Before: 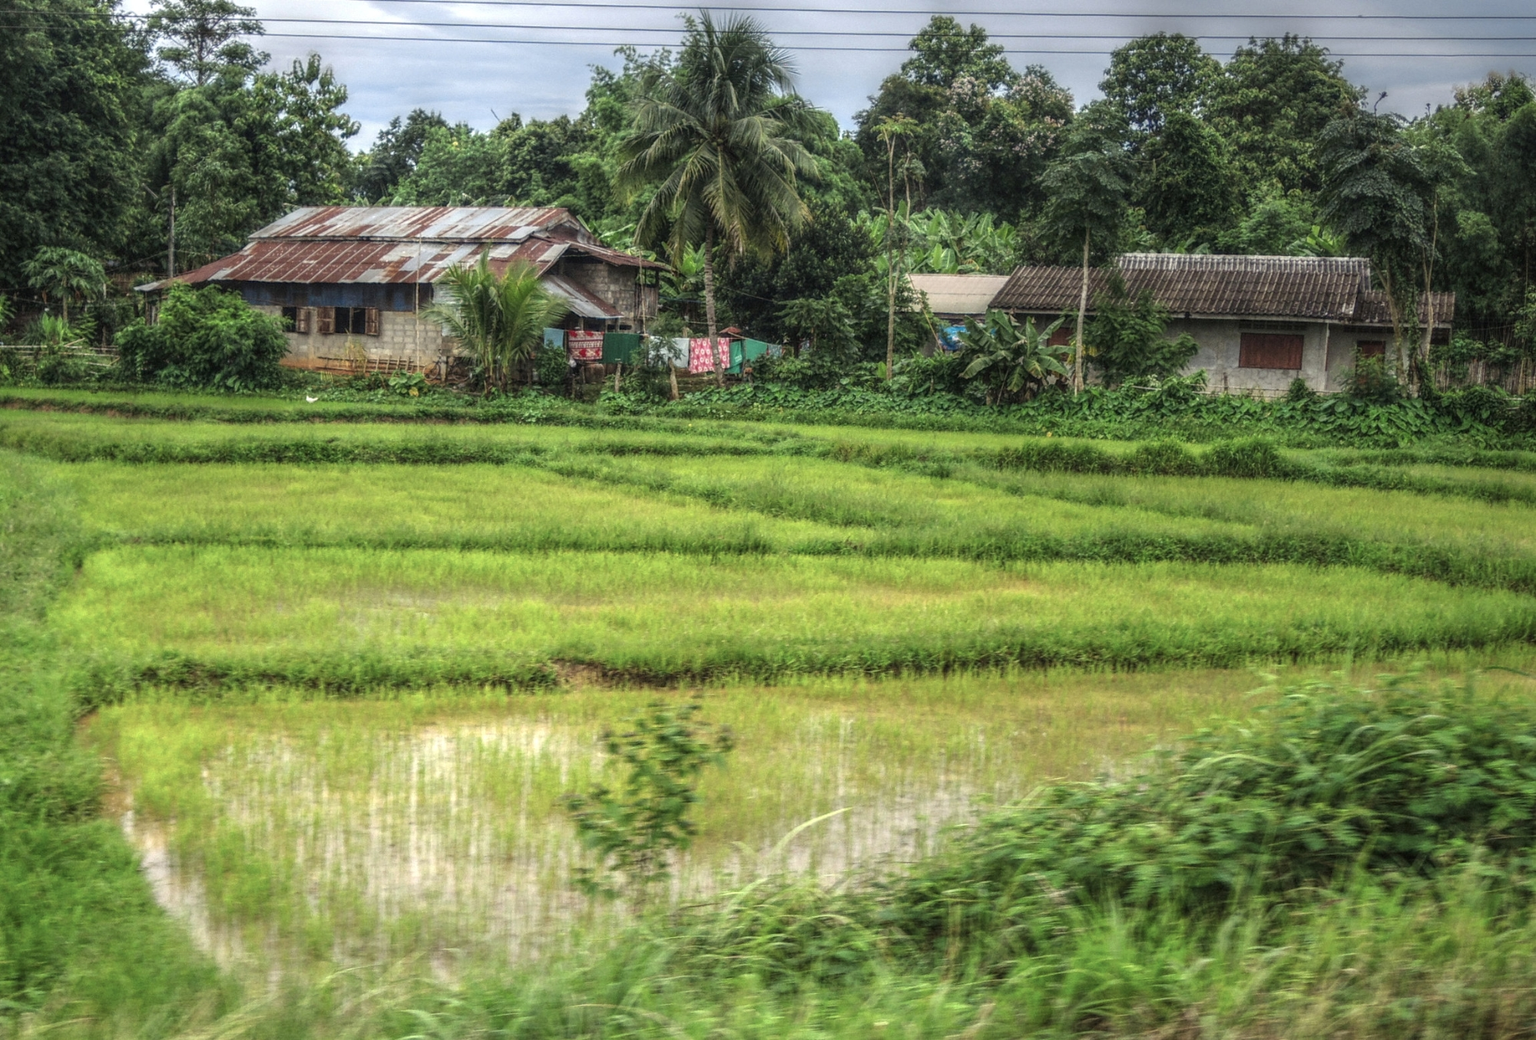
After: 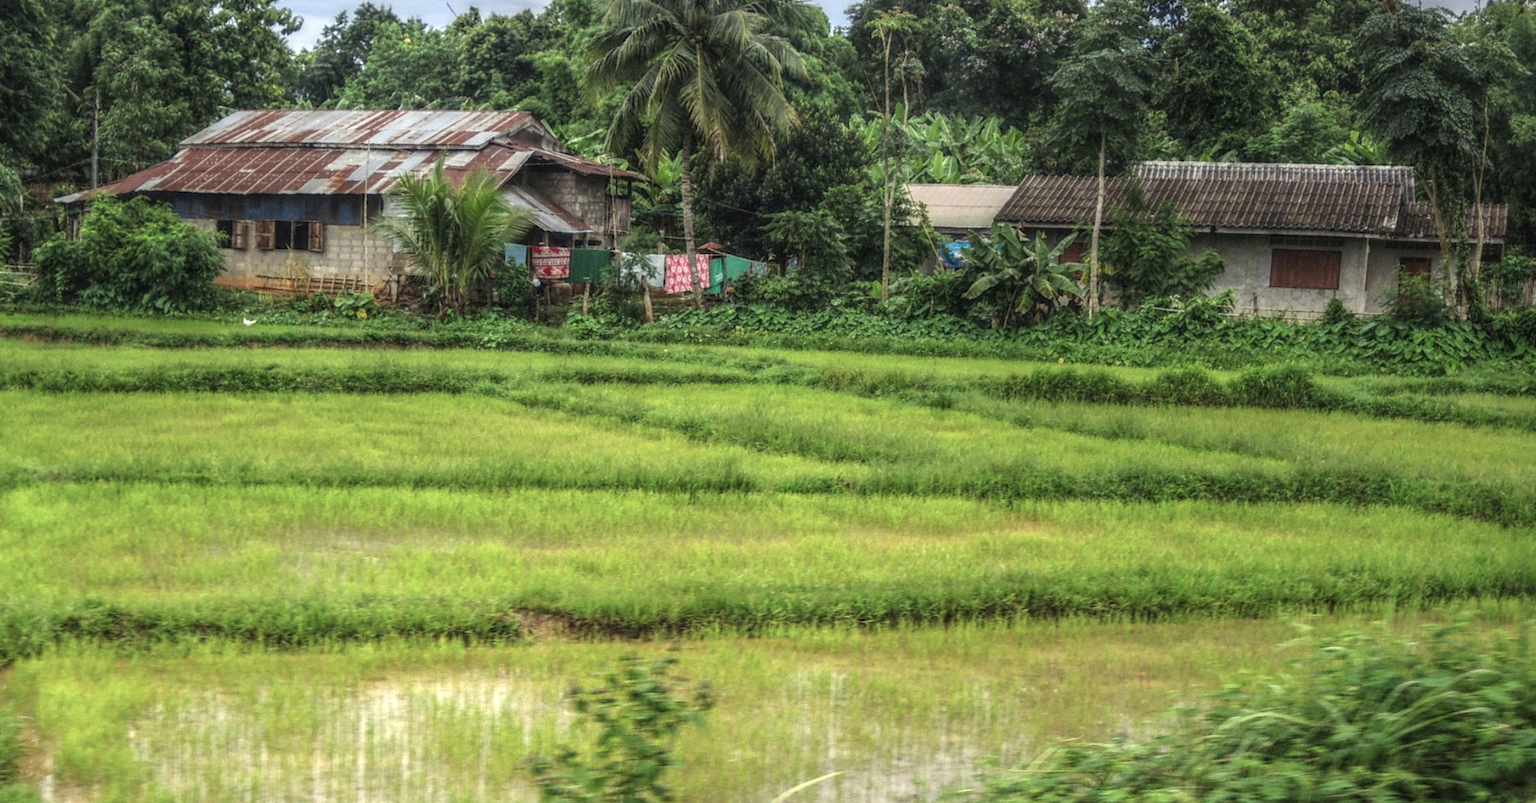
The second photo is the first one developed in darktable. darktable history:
crop: left 5.596%, top 10.314%, right 3.534%, bottom 19.395%
base curve: curves: ch0 [(0, 0) (0.989, 0.992)], preserve colors none
